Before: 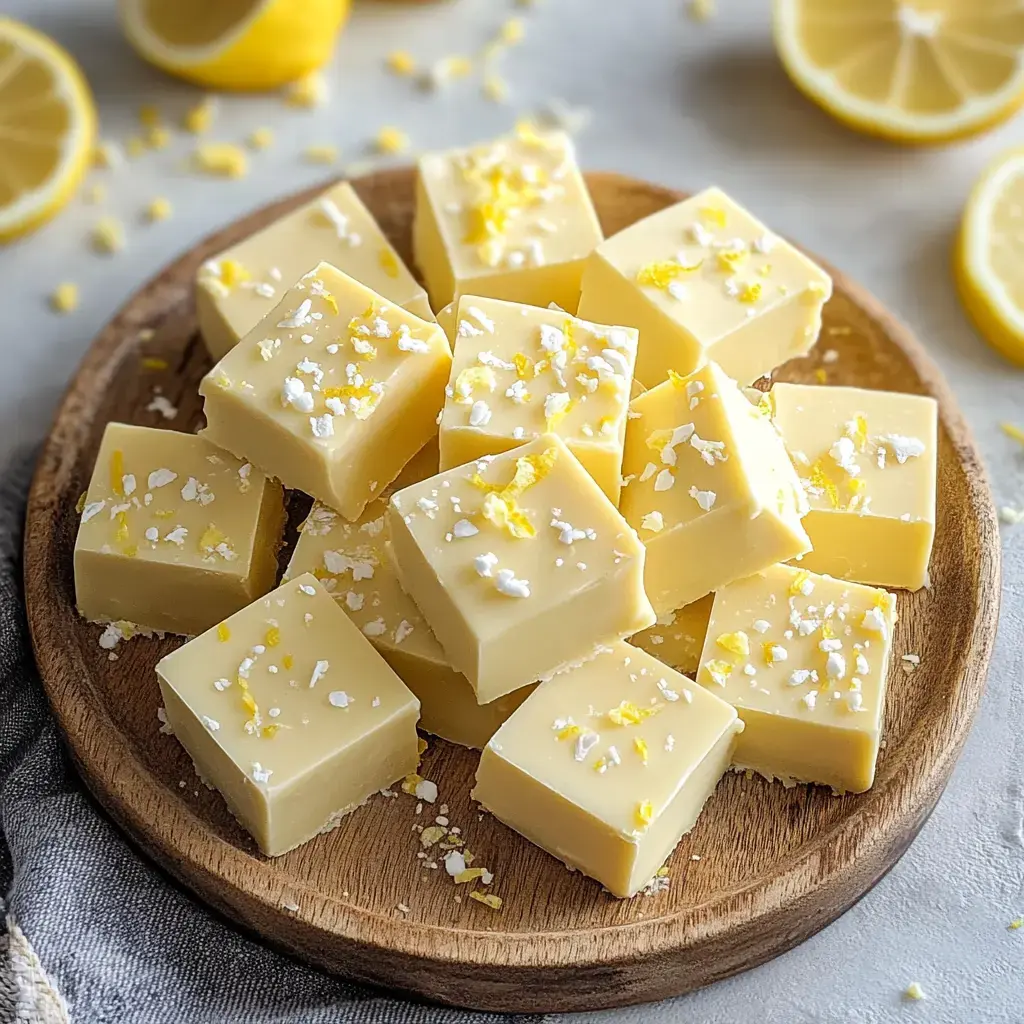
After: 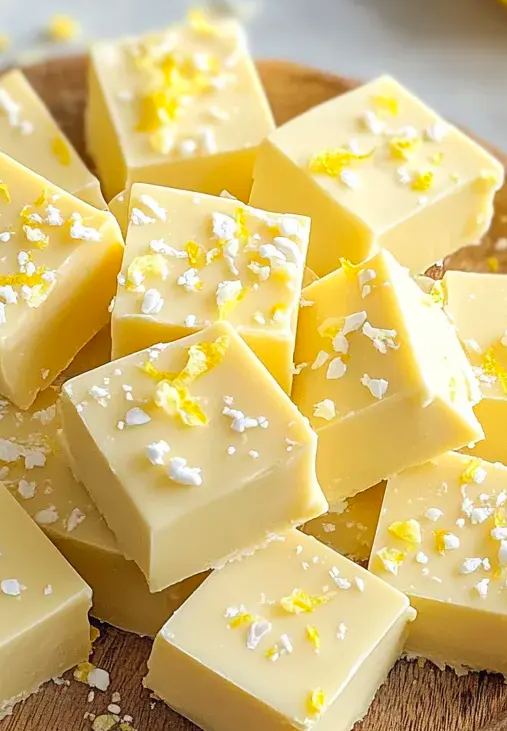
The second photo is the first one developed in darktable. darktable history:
contrast brightness saturation: contrast 0.03, brightness 0.06, saturation 0.13
crop: left 32.075%, top 10.976%, right 18.355%, bottom 17.596%
white balance: red 1, blue 1
